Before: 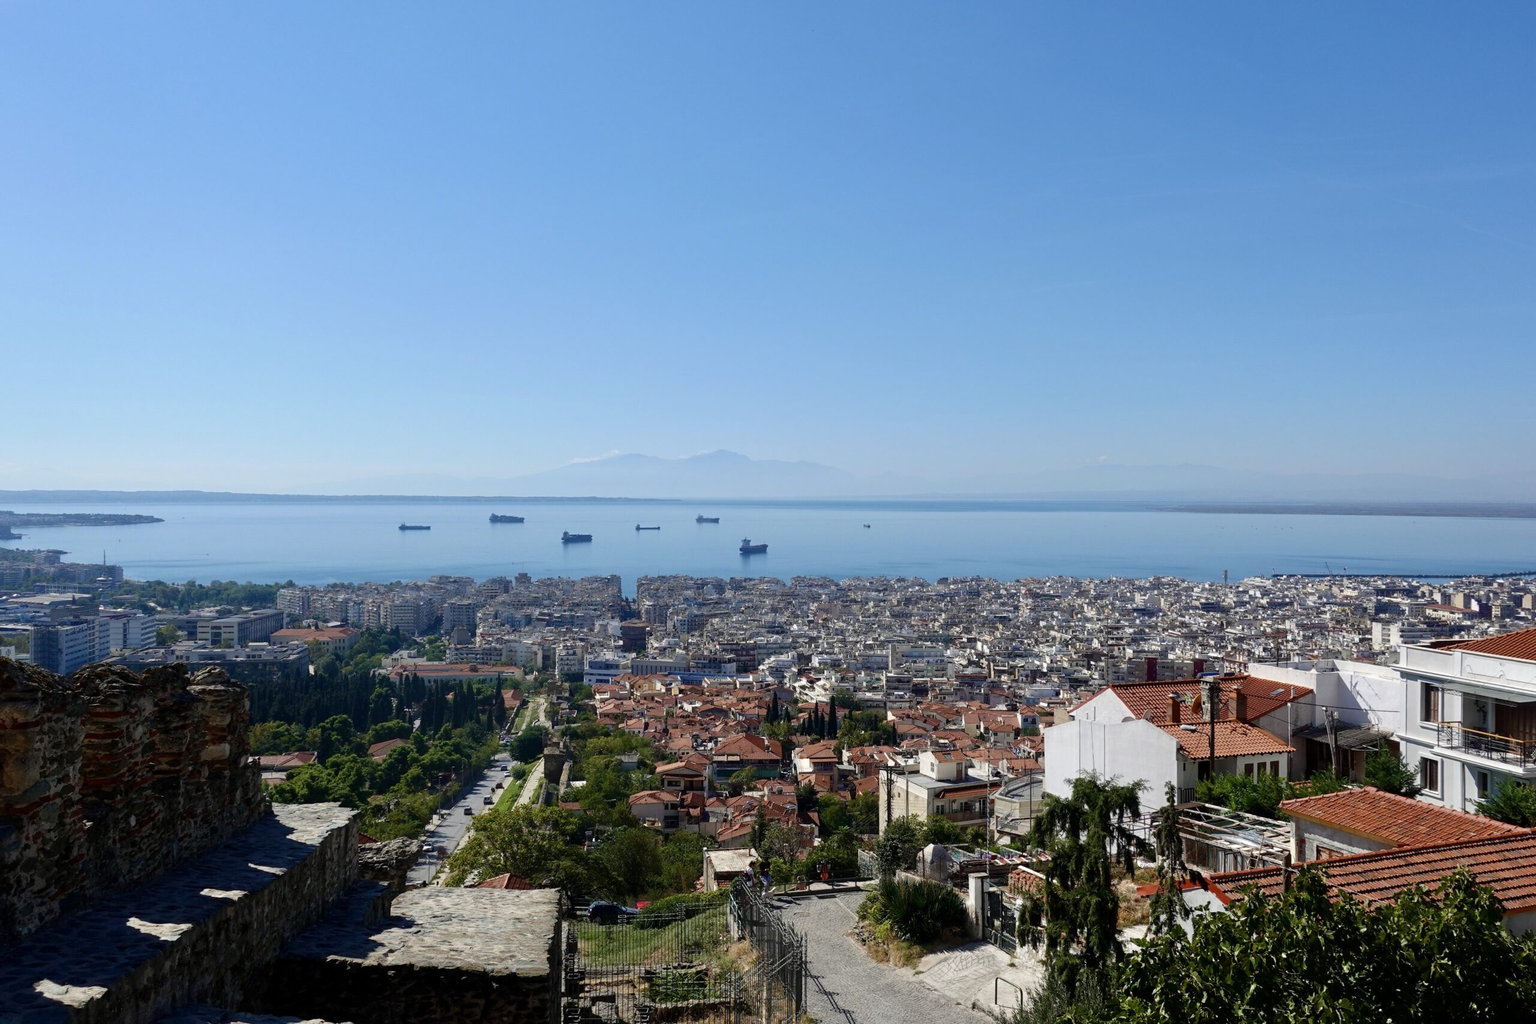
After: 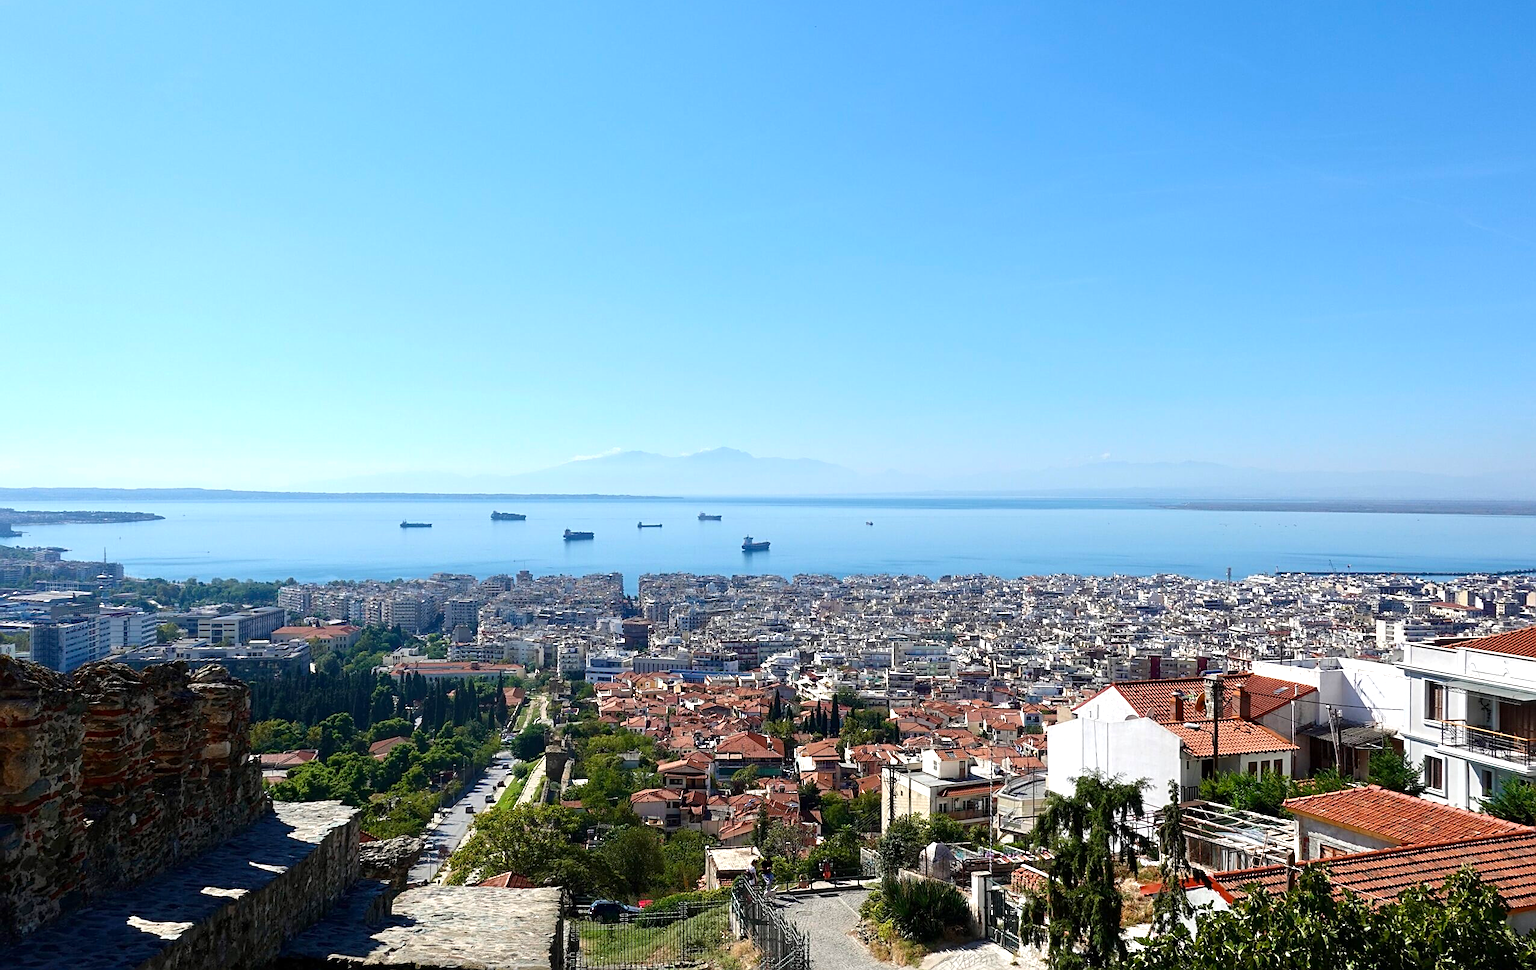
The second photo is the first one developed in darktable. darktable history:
crop: top 0.448%, right 0.264%, bottom 5.045%
tone equalizer: on, module defaults
exposure: exposure 0.6 EV, compensate highlight preservation false
sharpen: on, module defaults
